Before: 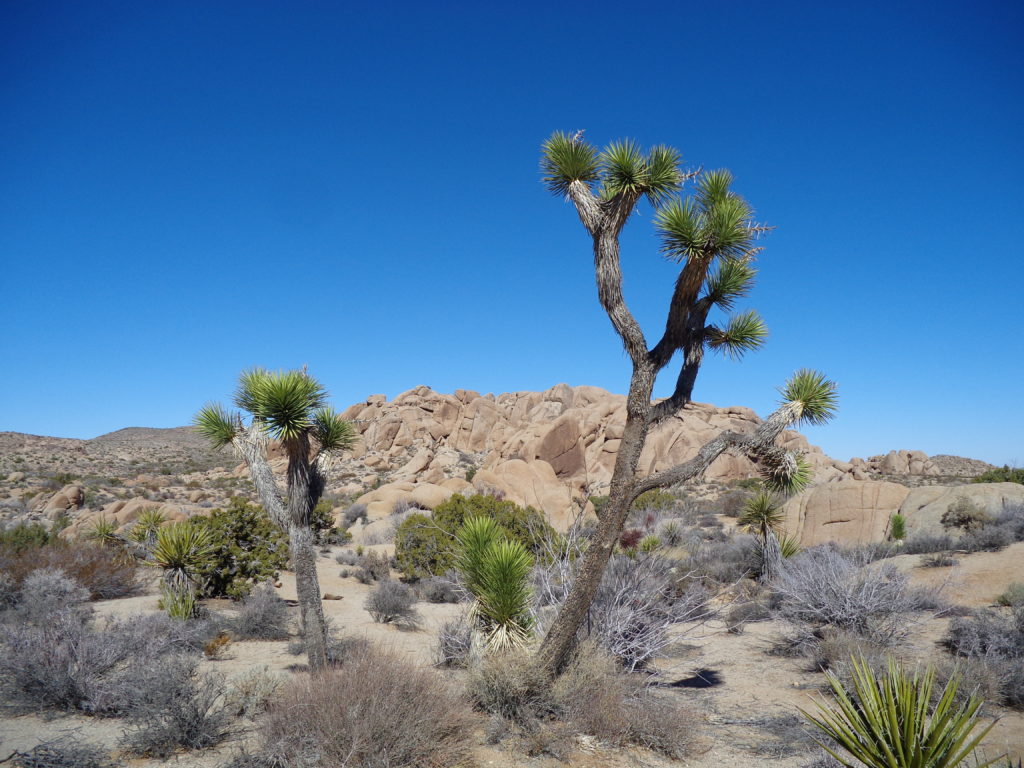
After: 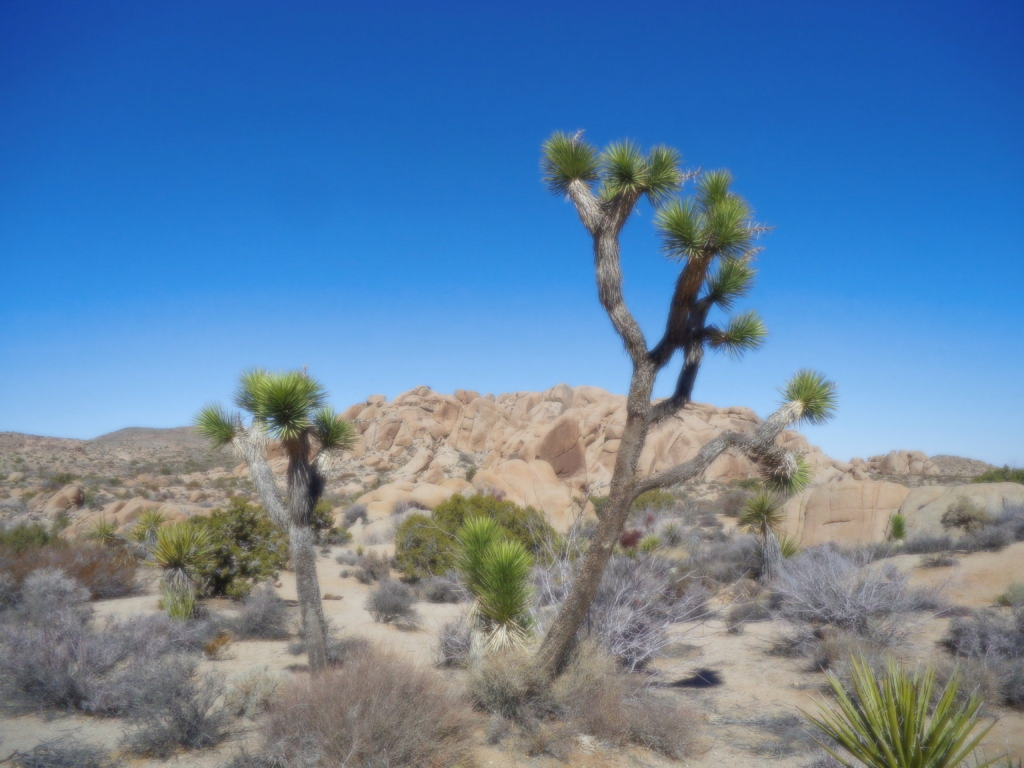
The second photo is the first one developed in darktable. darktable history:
shadows and highlights: on, module defaults
soften: size 8.67%, mix 49%
tone equalizer: on, module defaults
